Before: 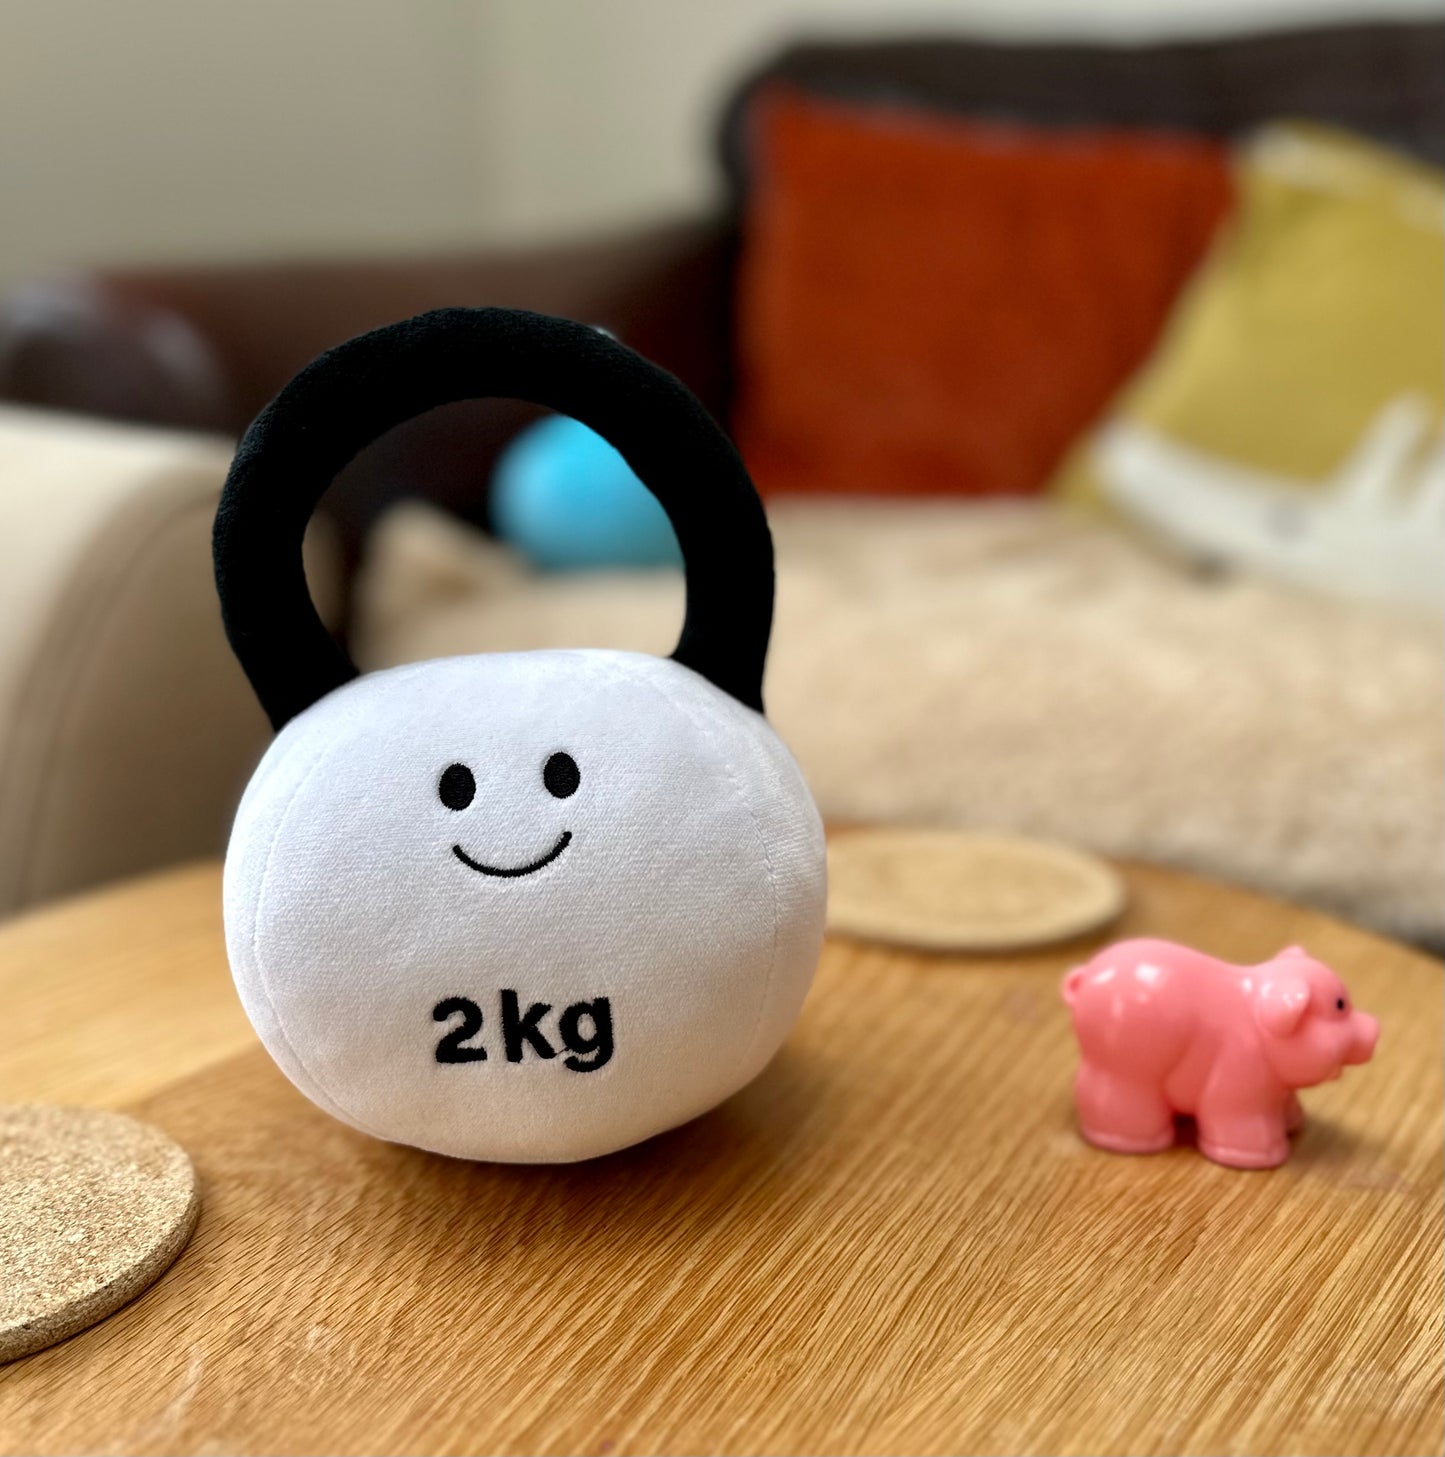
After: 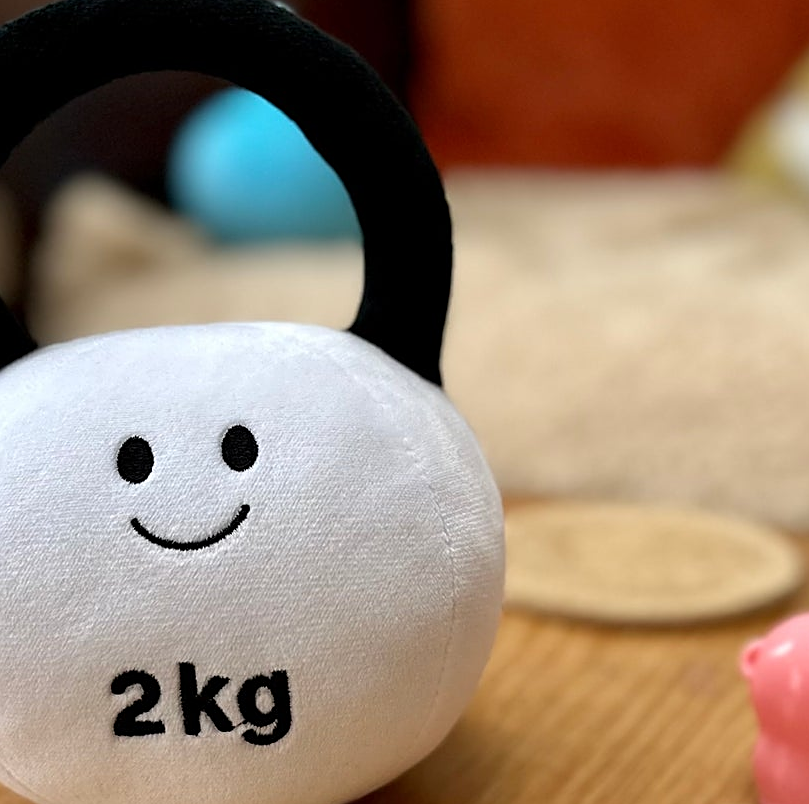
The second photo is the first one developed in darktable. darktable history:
crop and rotate: left 22.288%, top 22.535%, right 21.709%, bottom 22.215%
sharpen: on, module defaults
